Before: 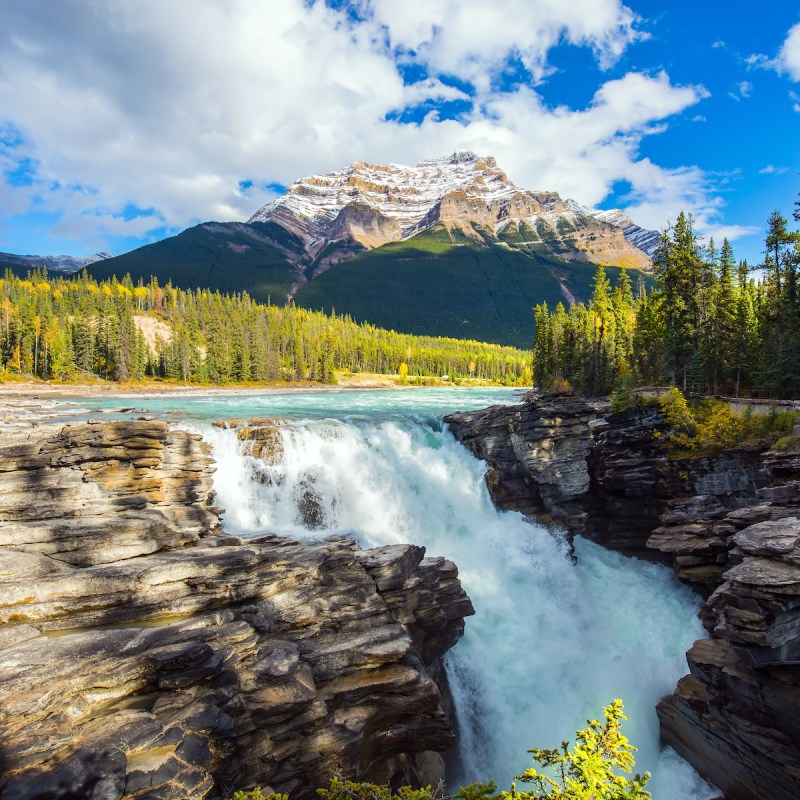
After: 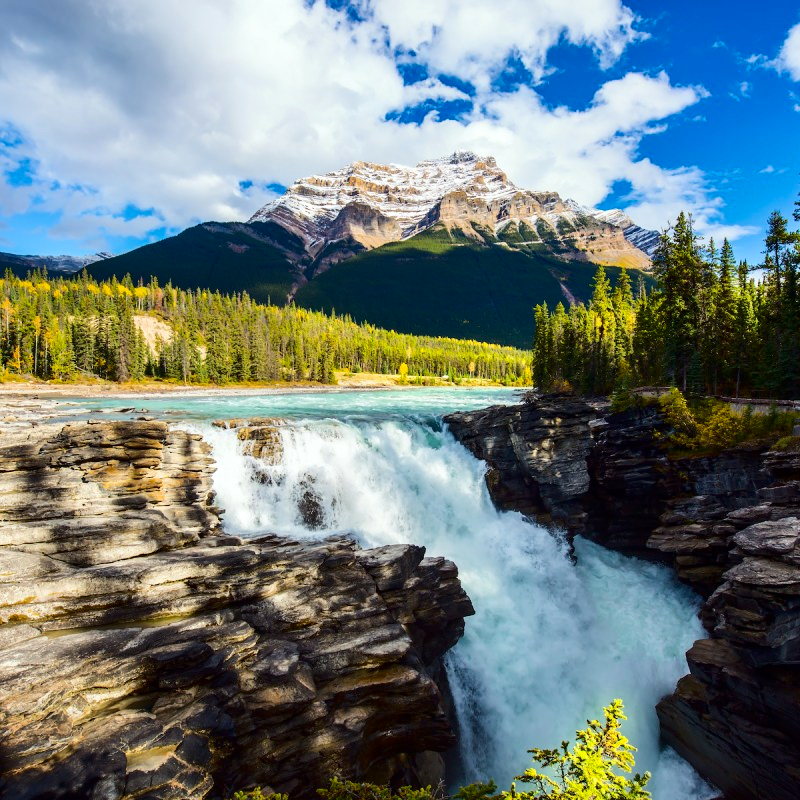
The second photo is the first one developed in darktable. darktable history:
contrast brightness saturation: contrast 0.199, brightness -0.113, saturation 0.098
